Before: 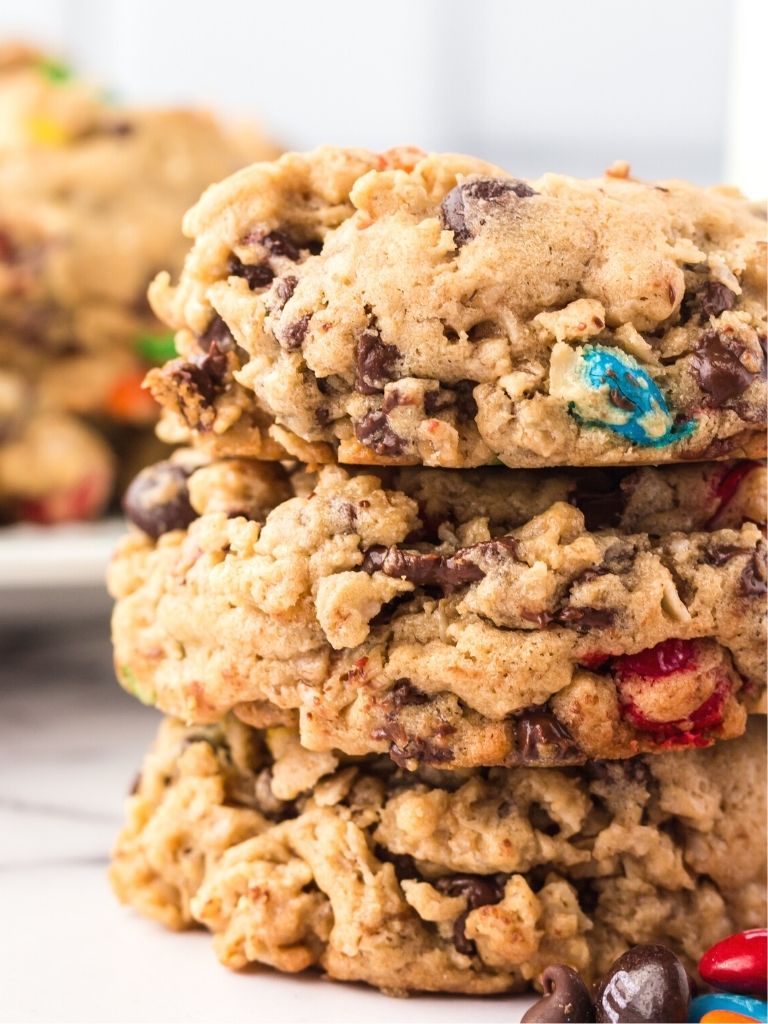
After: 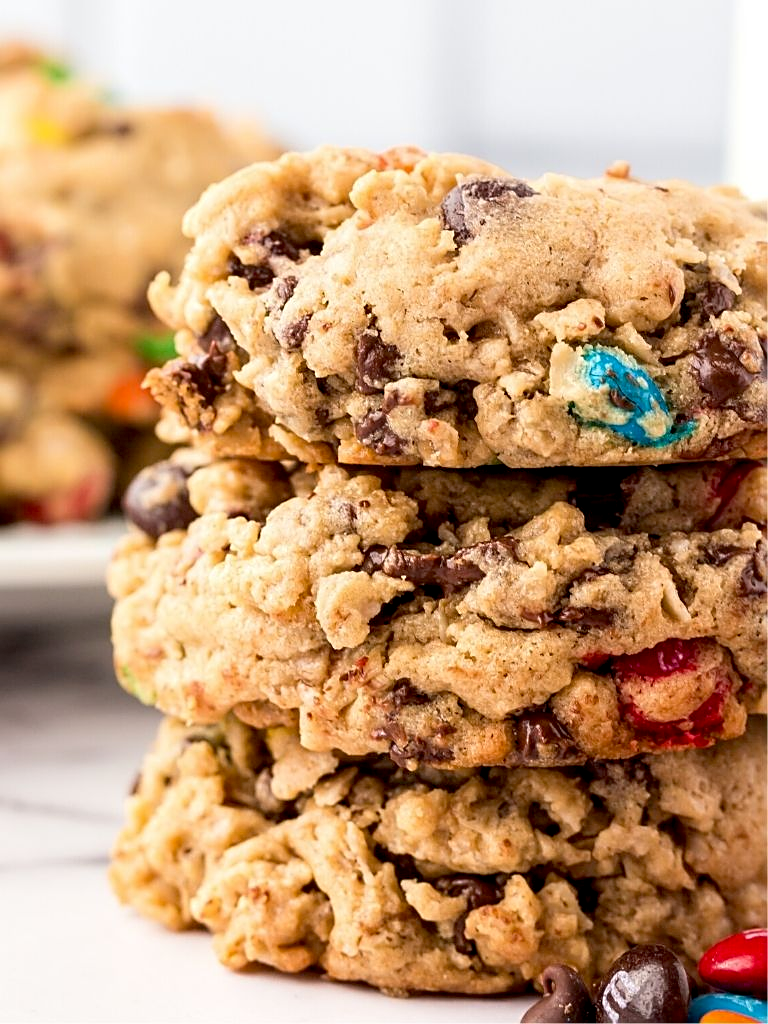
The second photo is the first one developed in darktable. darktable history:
tone equalizer: -7 EV 0.13 EV, smoothing diameter 25%, edges refinement/feathering 10, preserve details guided filter
sharpen: on, module defaults
exposure: black level correction 0.011, compensate highlight preservation false
